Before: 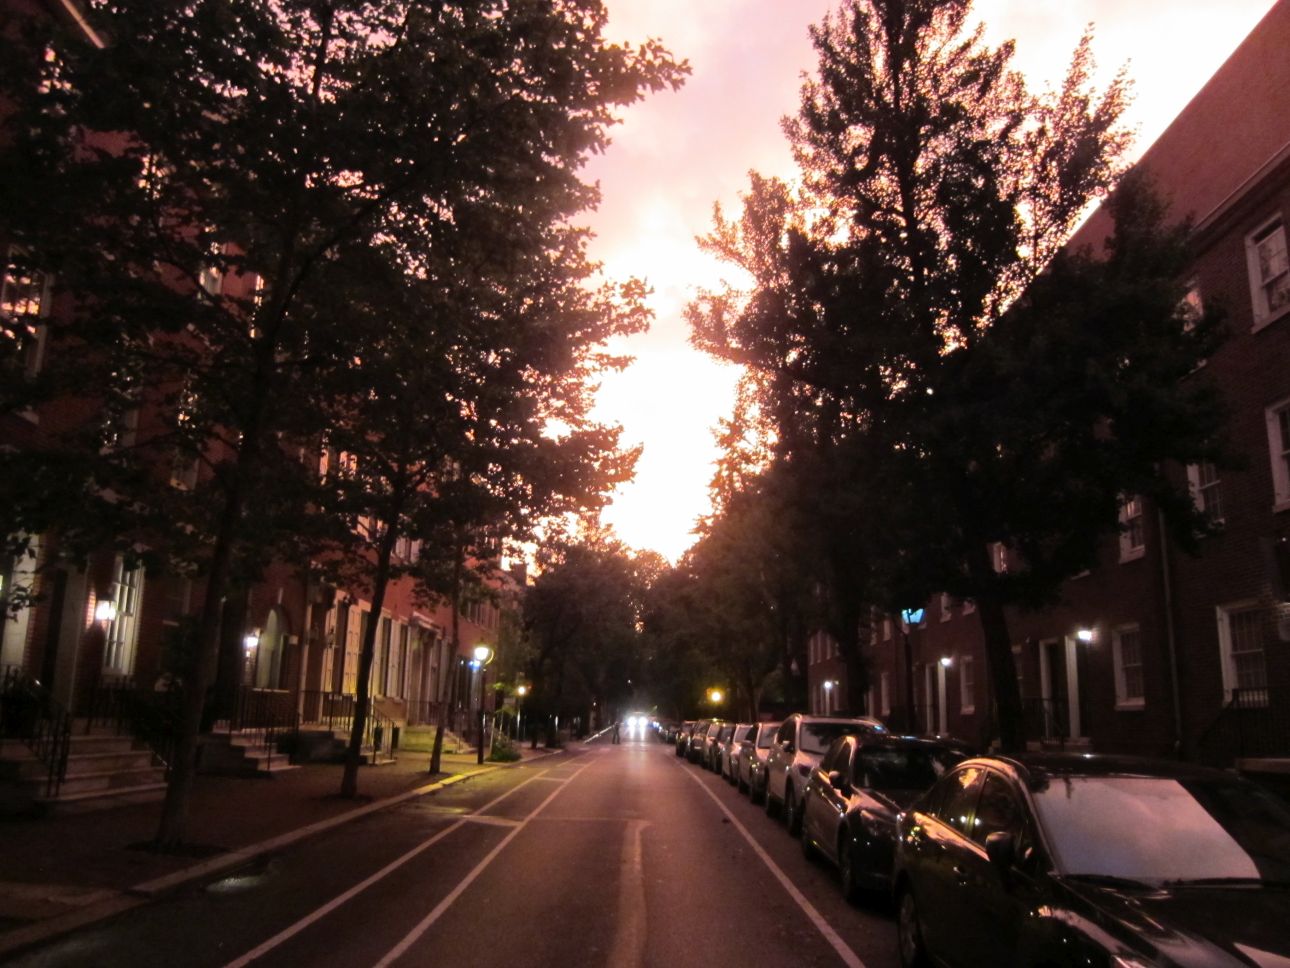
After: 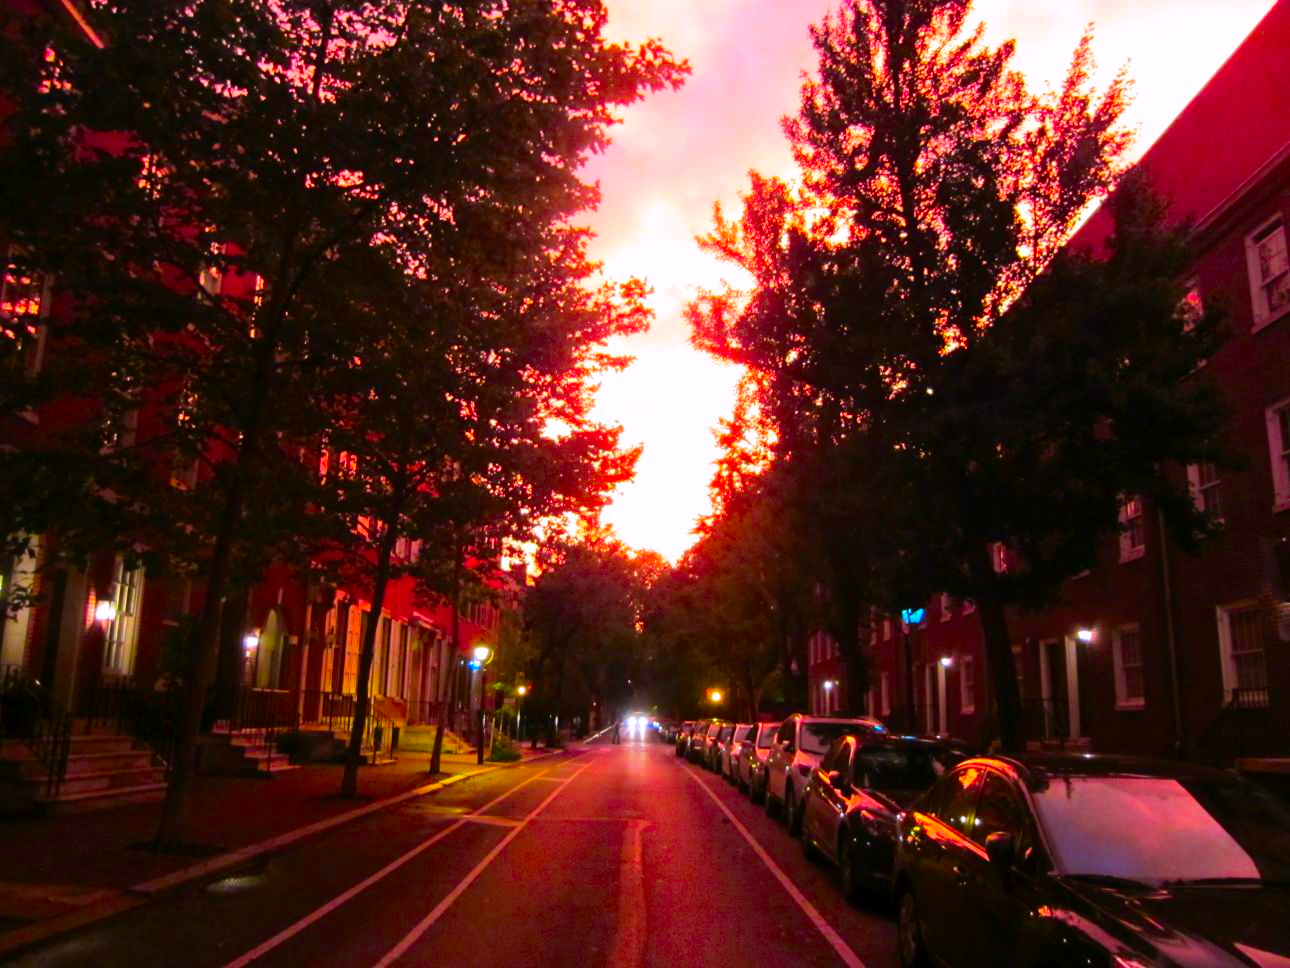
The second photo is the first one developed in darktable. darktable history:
color correction: highlights a* 1.52, highlights b* -1.87, saturation 2.51
tone equalizer: on, module defaults
